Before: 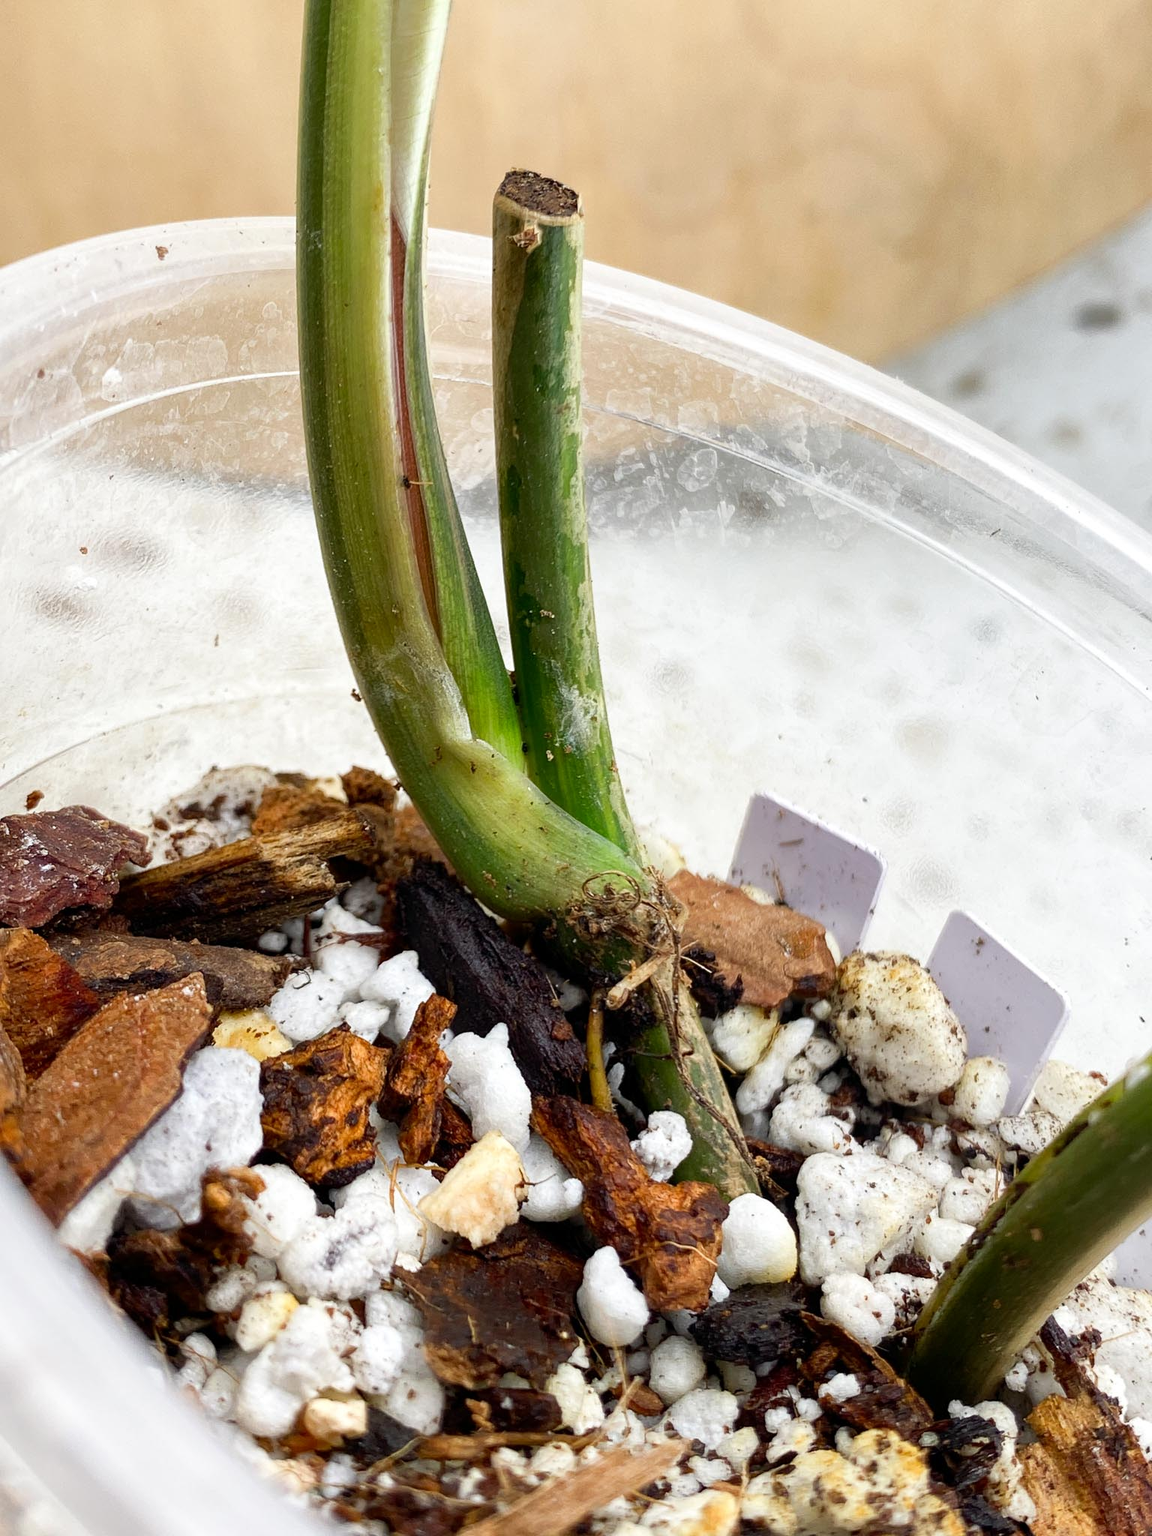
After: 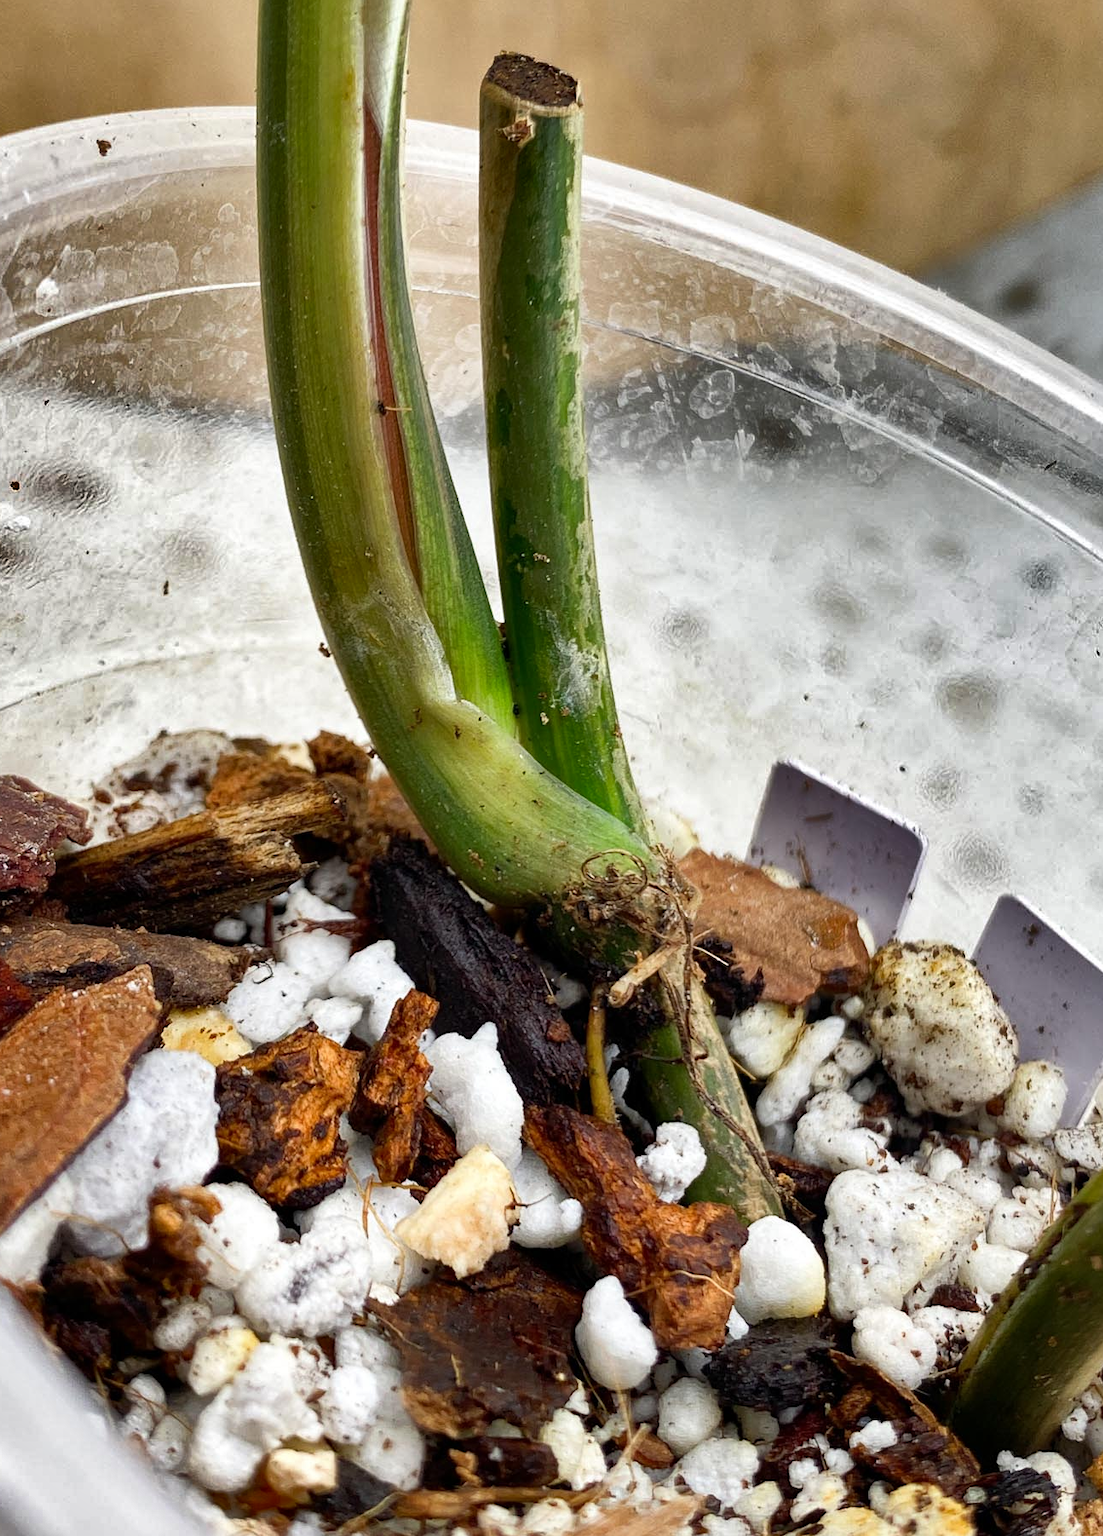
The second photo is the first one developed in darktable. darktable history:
shadows and highlights: shadows 24.71, highlights -76.59, soften with gaussian
crop: left 6.121%, top 8.017%, right 9.537%, bottom 3.903%
